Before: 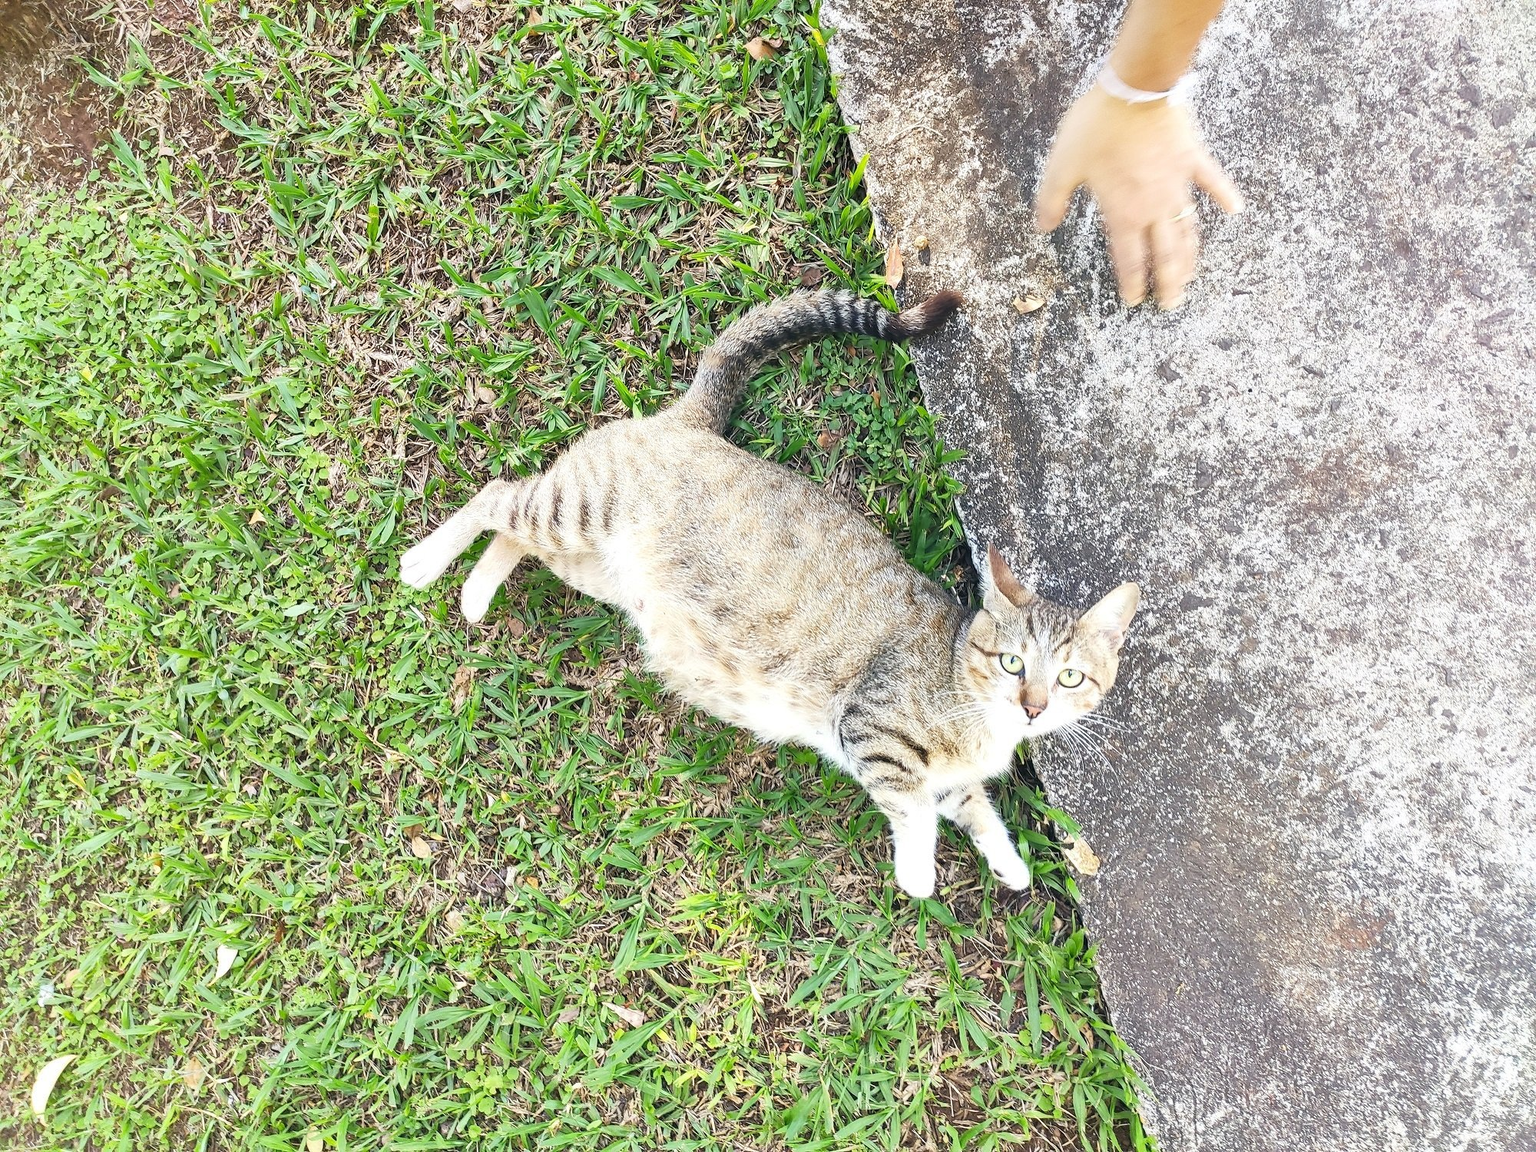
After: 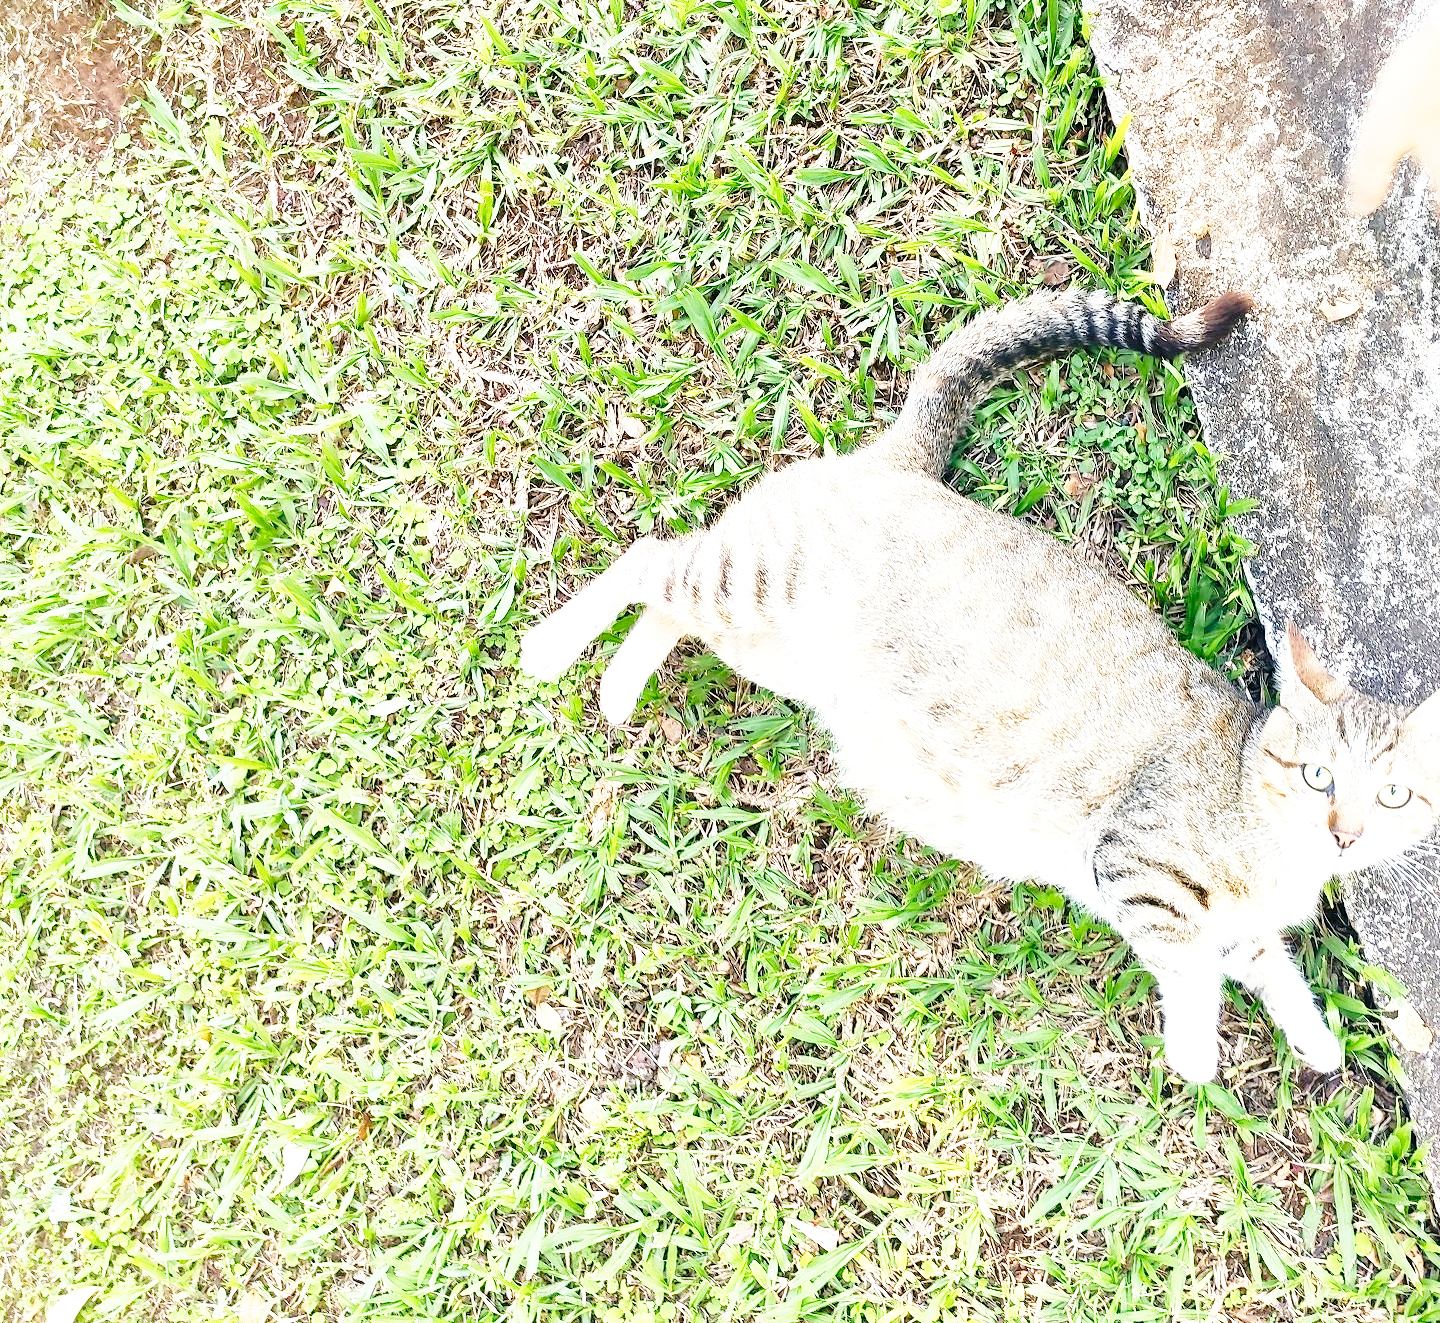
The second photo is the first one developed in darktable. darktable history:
base curve: curves: ch0 [(0, 0) (0.028, 0.03) (0.105, 0.232) (0.387, 0.748) (0.754, 0.968) (1, 1)], fusion 1, exposure shift 0.576, preserve colors none
crop: top 5.803%, right 27.864%, bottom 5.804%
